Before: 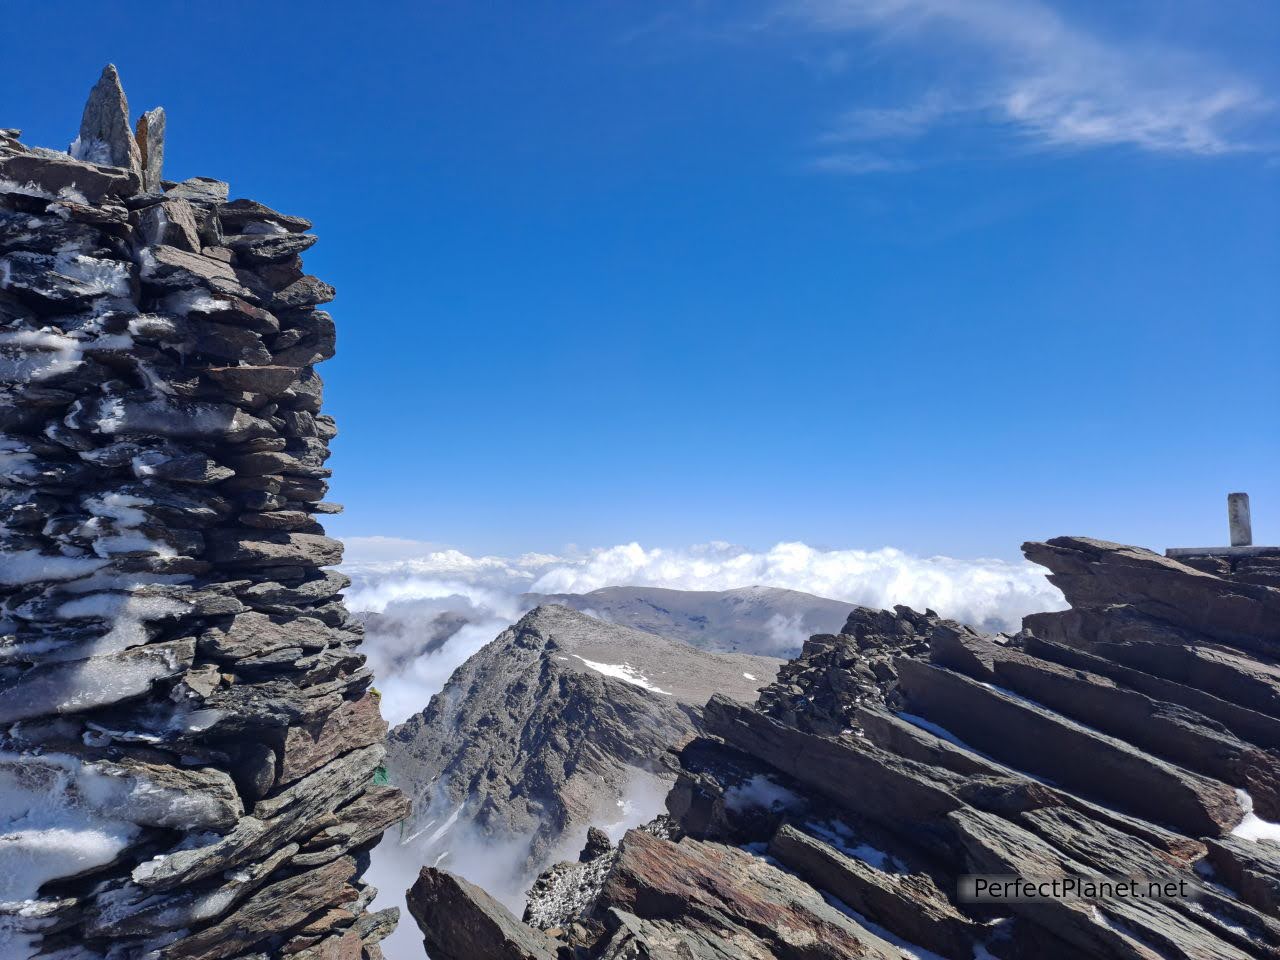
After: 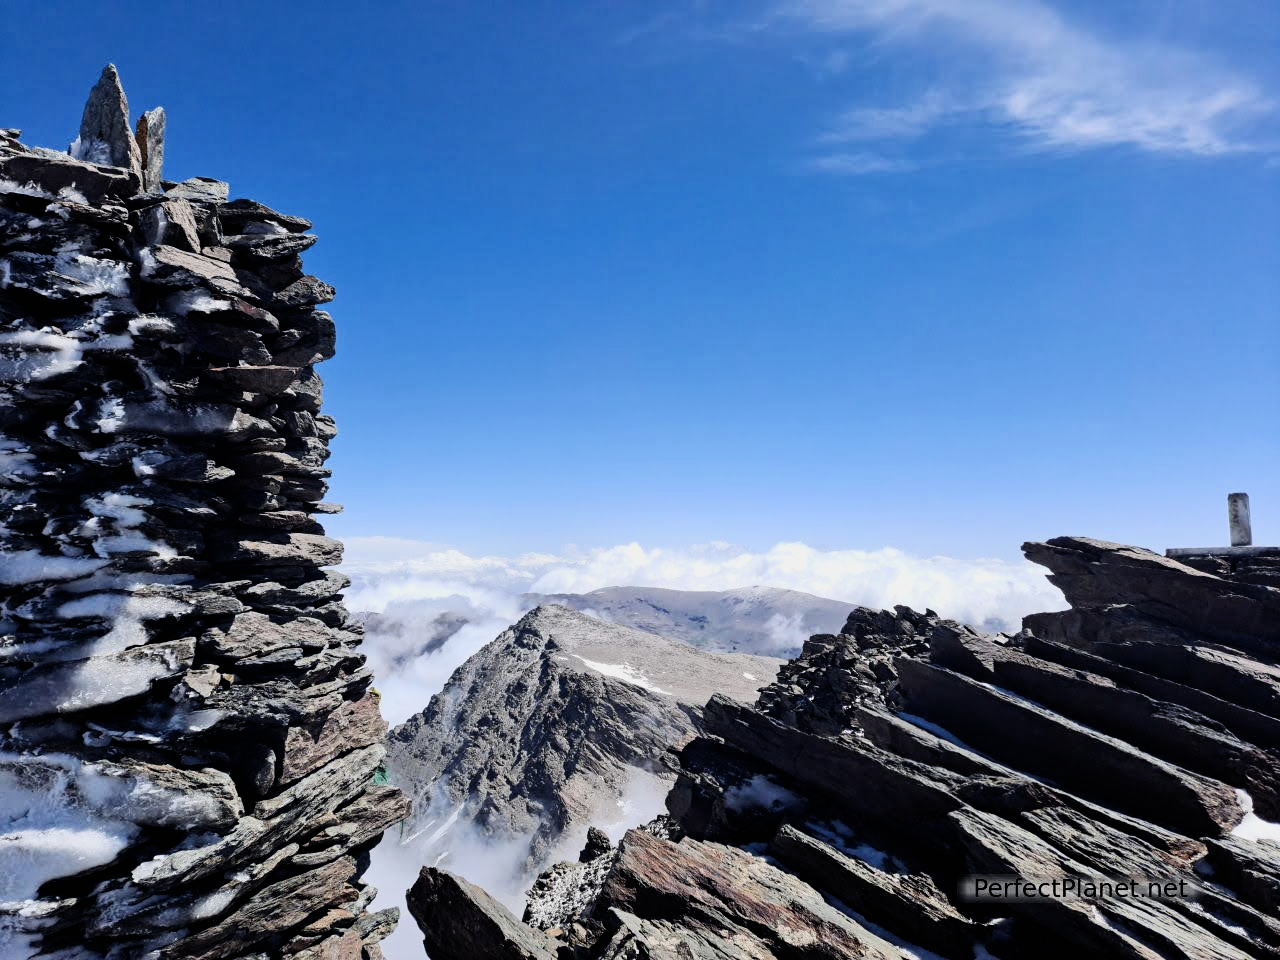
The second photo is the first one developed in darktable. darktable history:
filmic rgb: black relative exposure -5 EV, hardness 2.88, contrast 1.2
contrast brightness saturation: contrast 0.24, brightness 0.09
